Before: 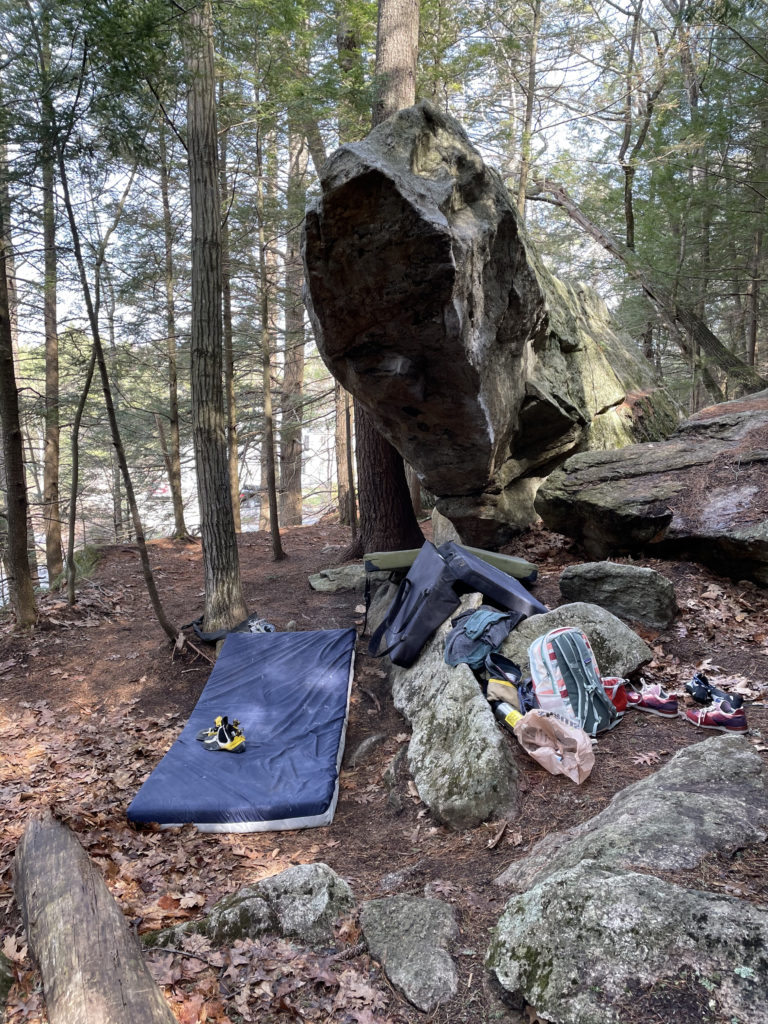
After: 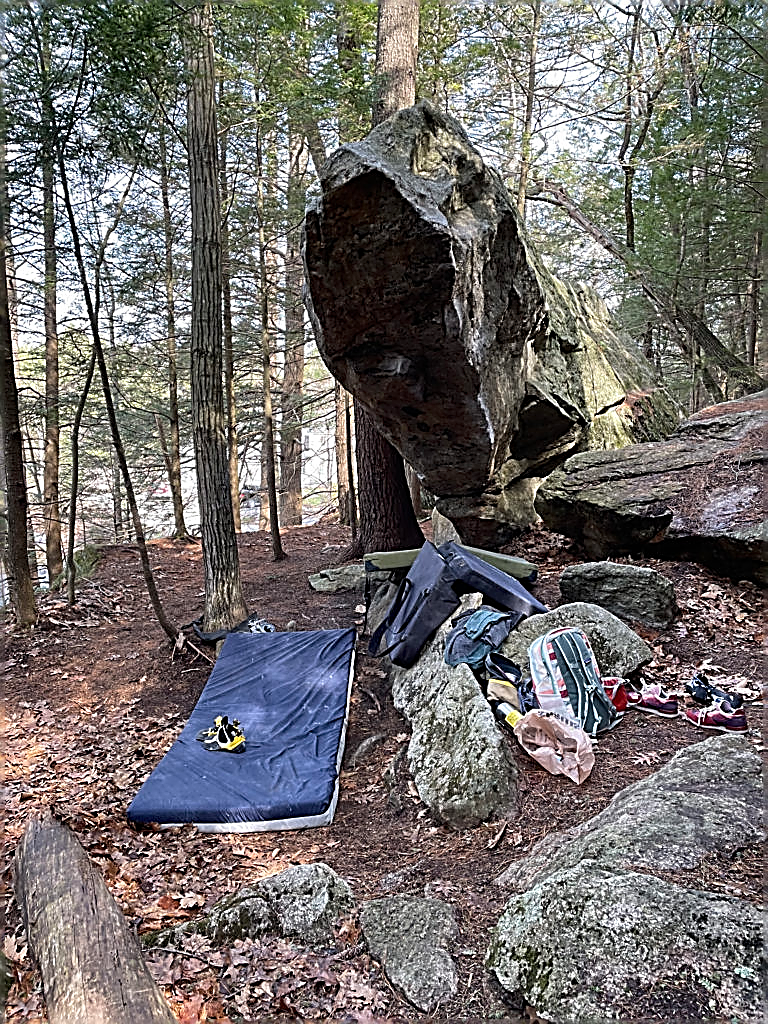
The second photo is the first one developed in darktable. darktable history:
sharpen: amount 1.861
